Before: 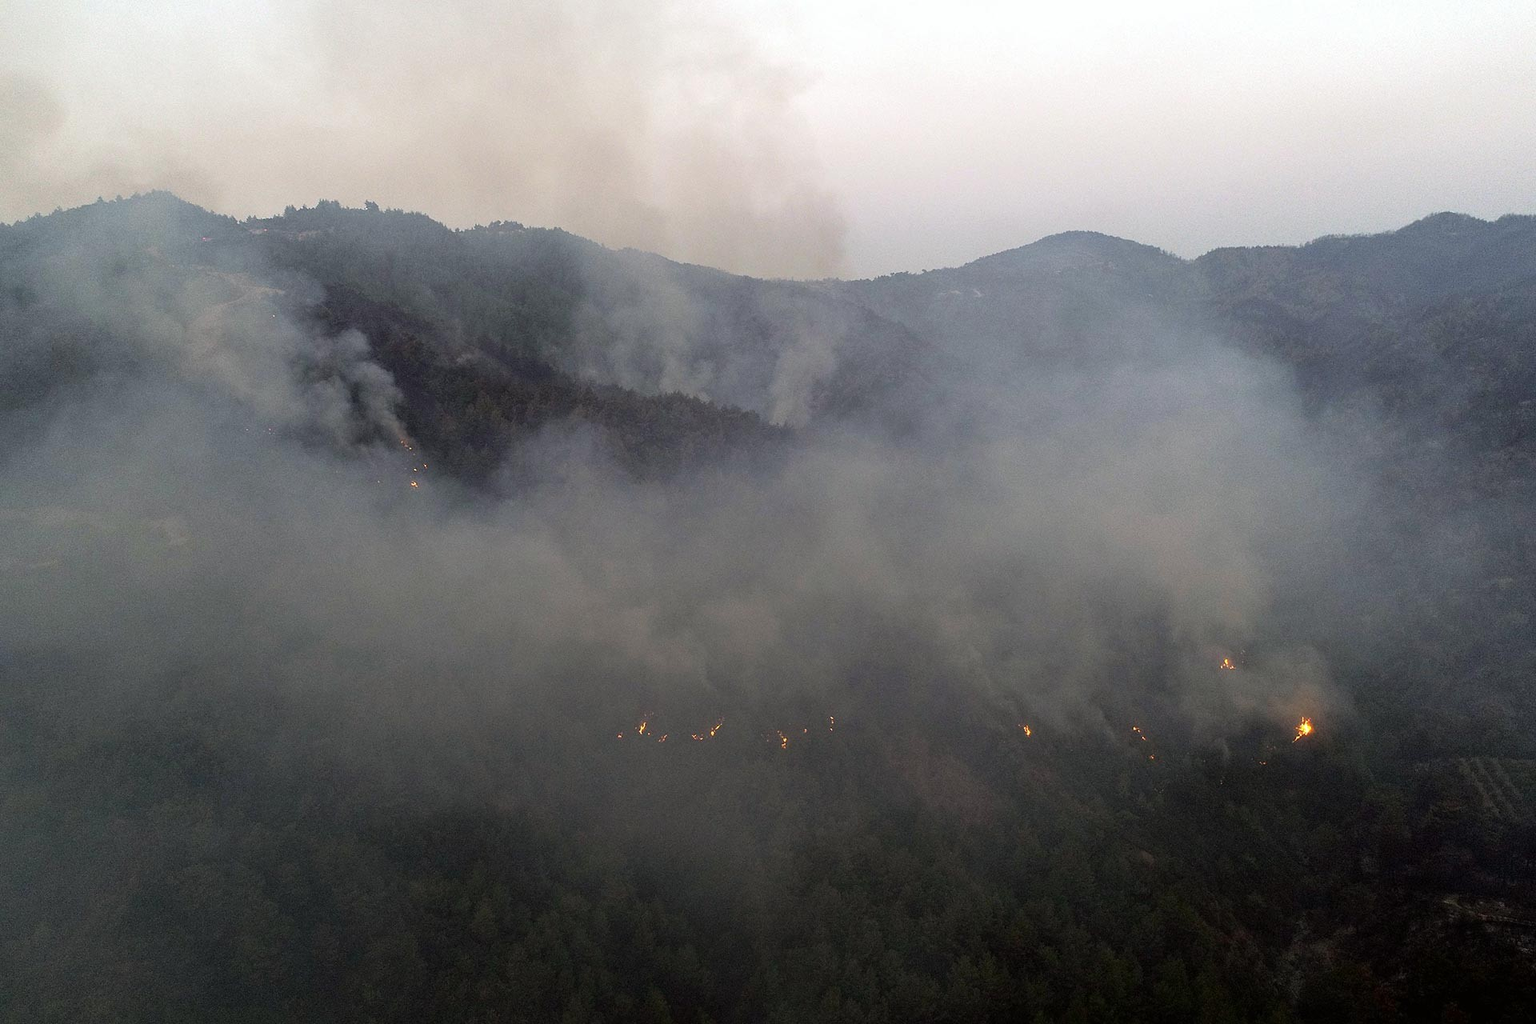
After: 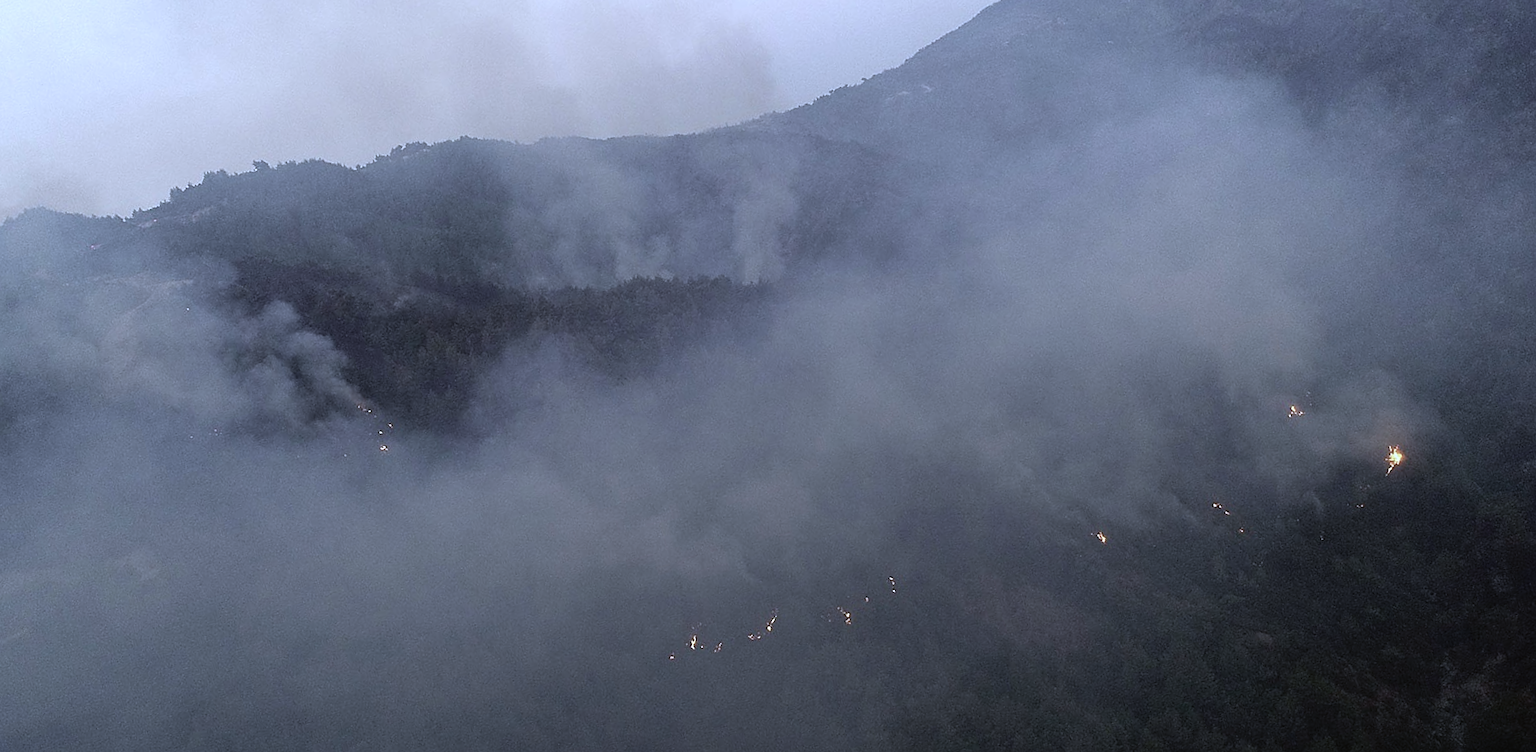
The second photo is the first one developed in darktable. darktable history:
color calibration: illuminant as shot in camera, adaptation linear Bradford (ICC v4), x 0.406, y 0.405, temperature 3570.35 K, saturation algorithm version 1 (2020)
sharpen: radius 1.864, amount 0.398, threshold 1.271
contrast brightness saturation: contrast -0.05, saturation -0.41
rotate and perspective: rotation -14.8°, crop left 0.1, crop right 0.903, crop top 0.25, crop bottom 0.748
